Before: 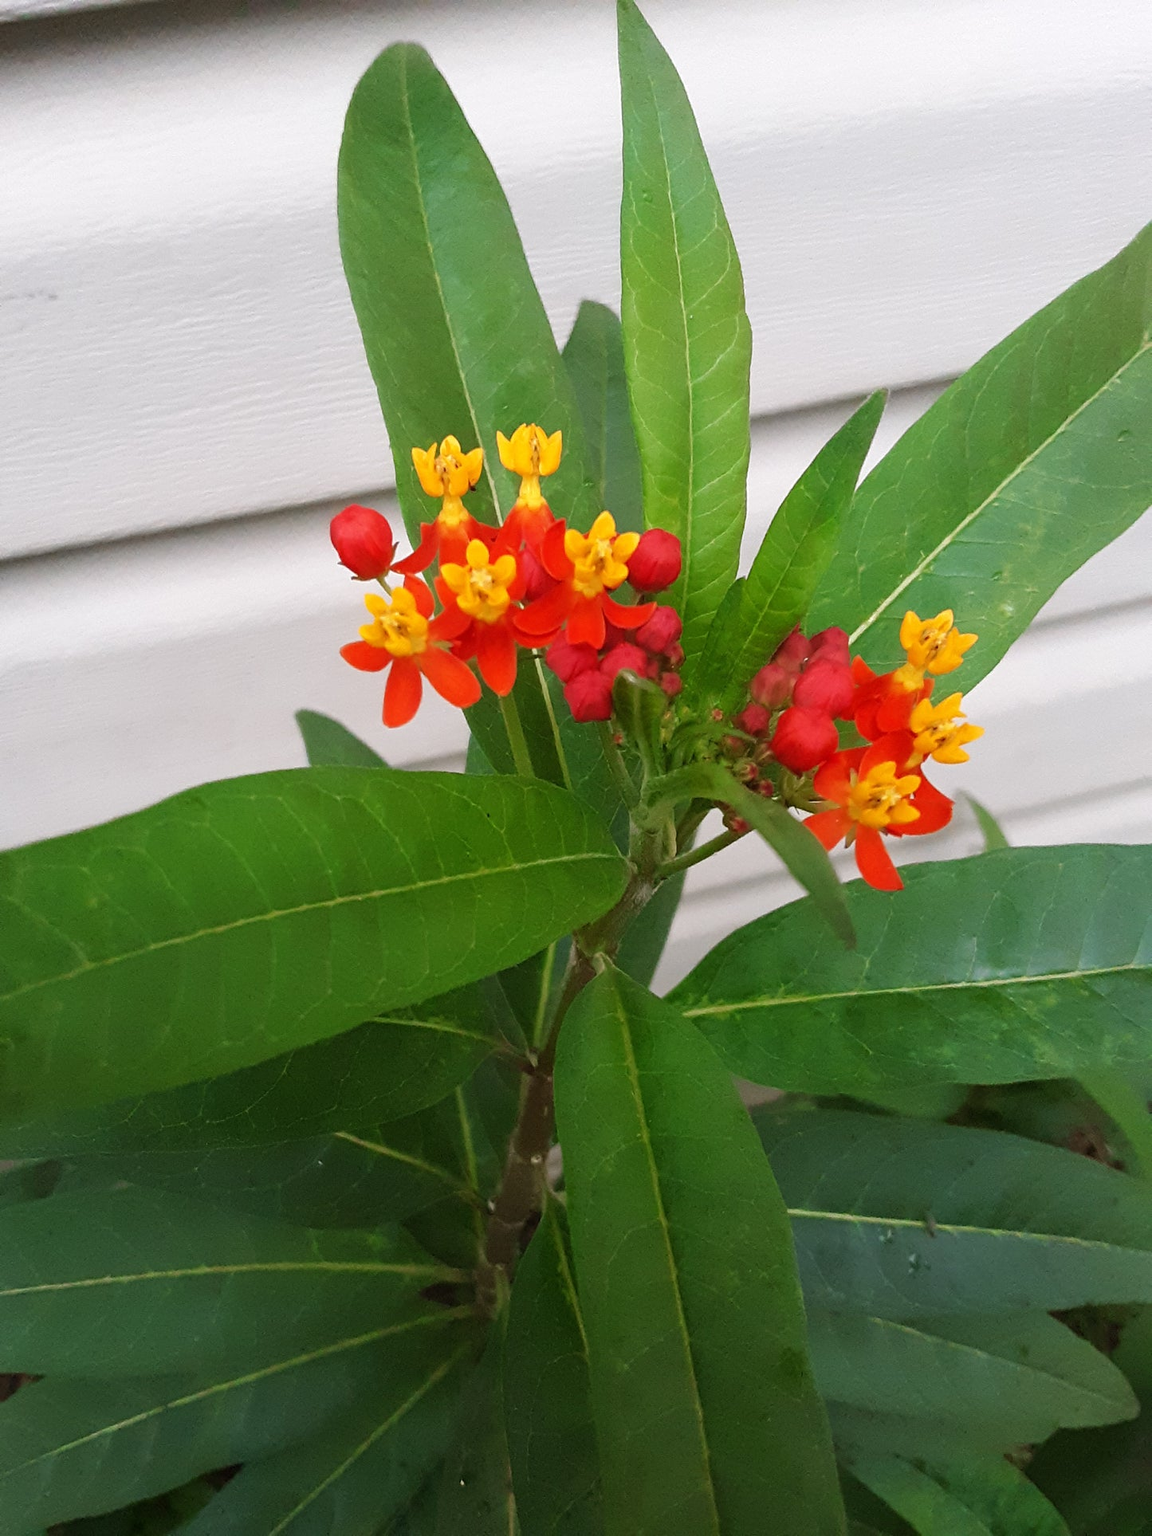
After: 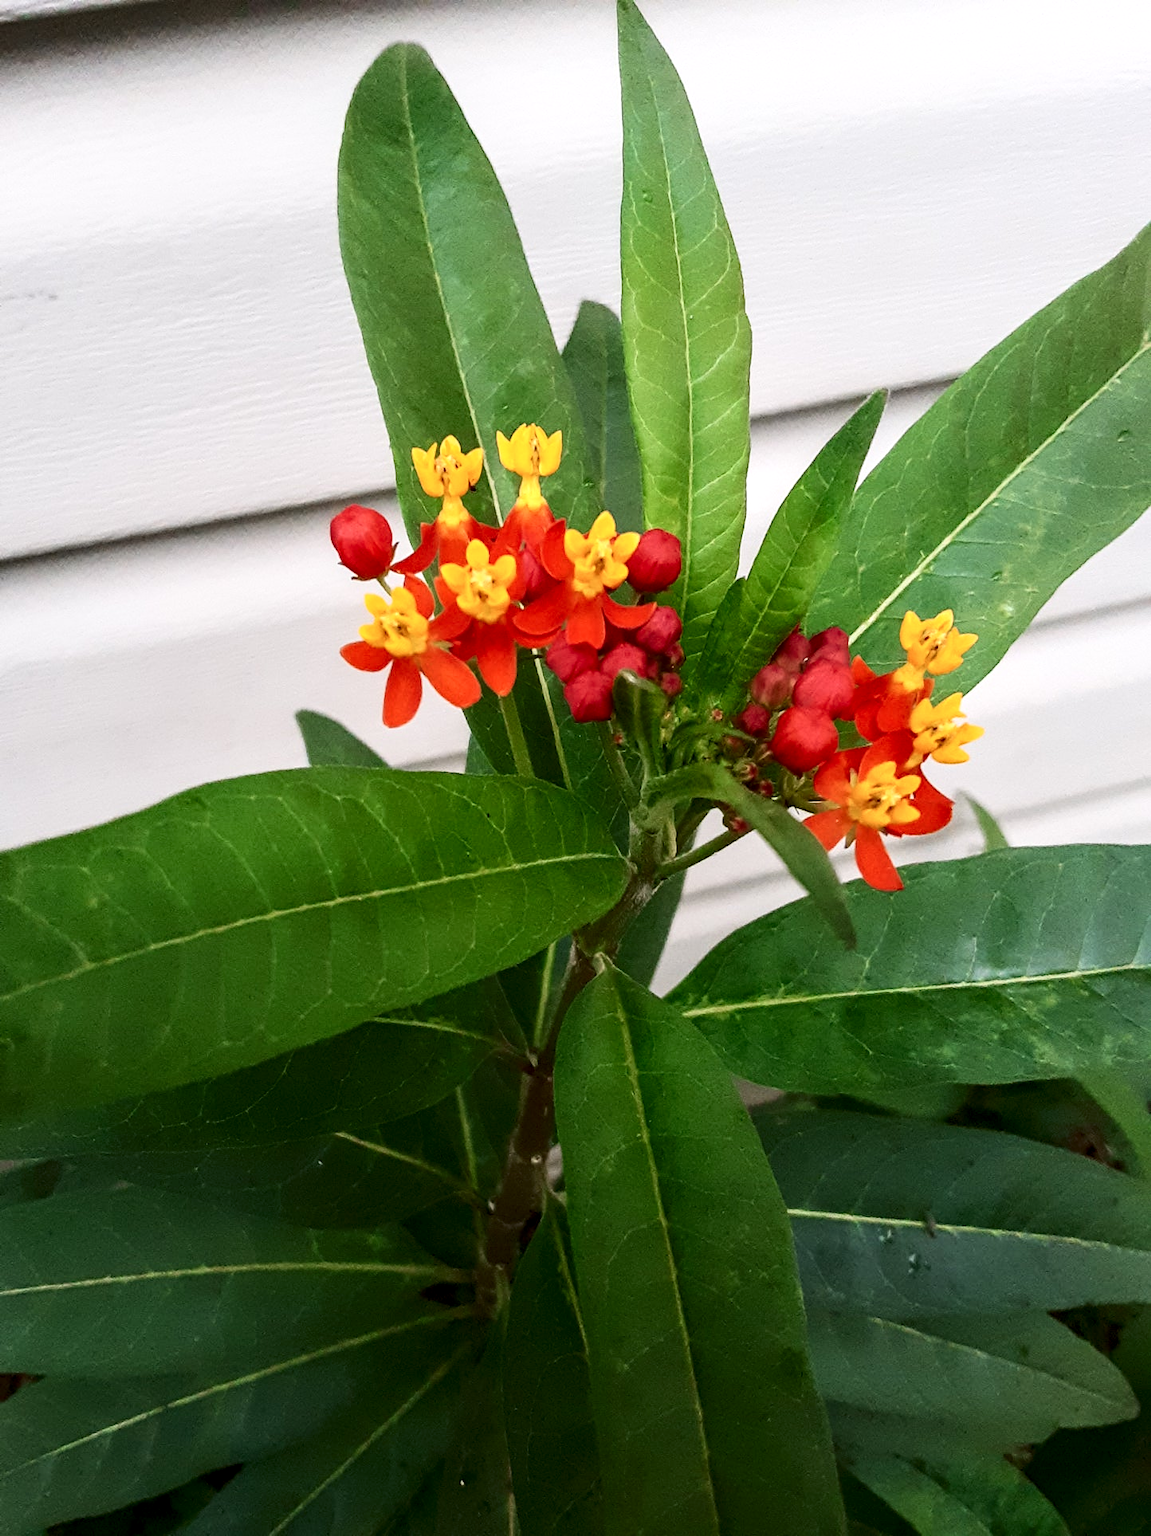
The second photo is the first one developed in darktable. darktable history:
contrast brightness saturation: contrast 0.274
local contrast: detail 130%
